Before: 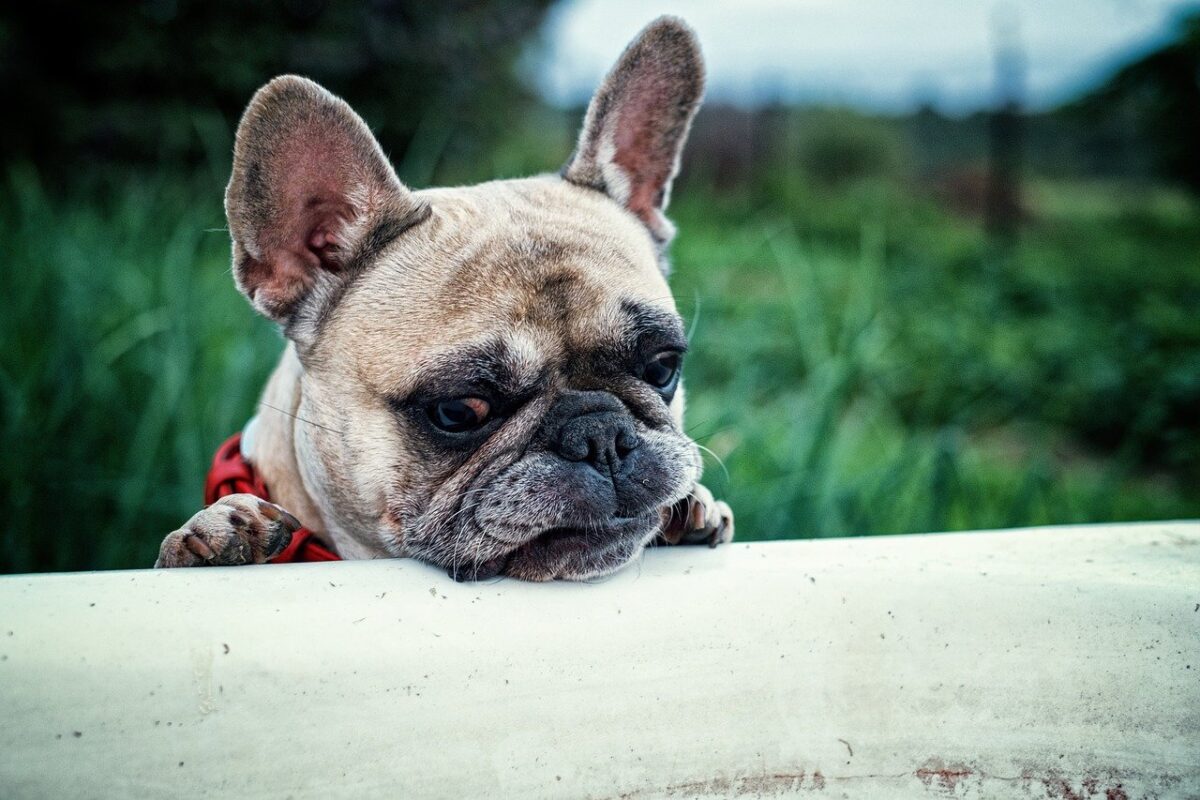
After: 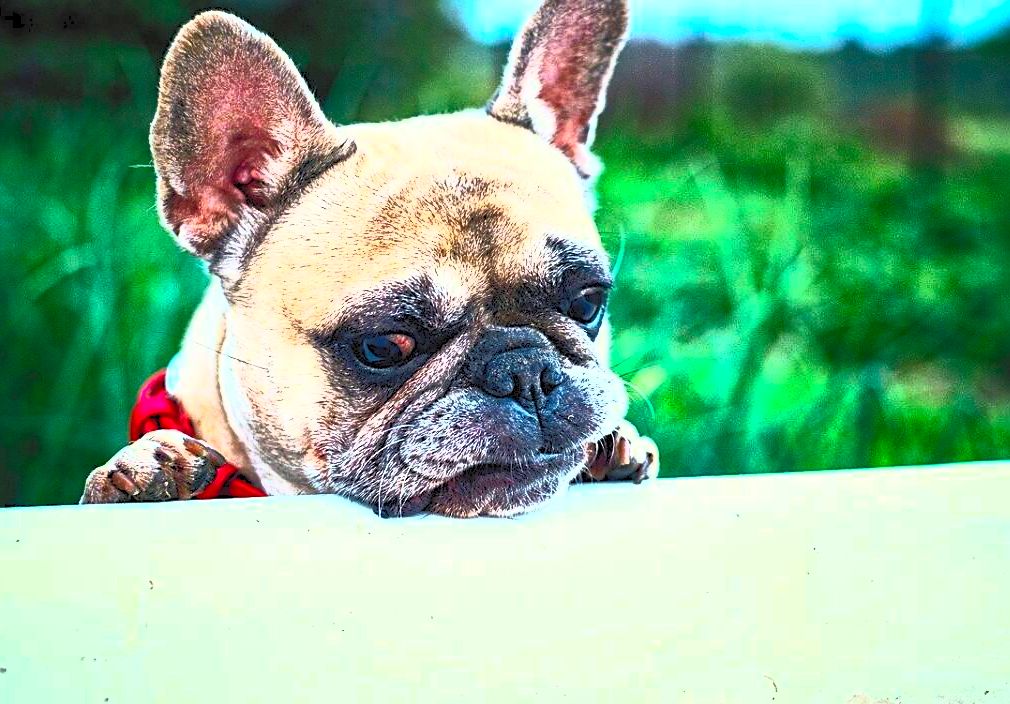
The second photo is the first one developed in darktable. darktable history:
crop: left 6.273%, top 8.087%, right 9.547%, bottom 3.854%
shadows and highlights: on, module defaults
levels: mode automatic, levels [0.062, 0.494, 0.925]
sharpen: on, module defaults
contrast brightness saturation: contrast 0.988, brightness 0.994, saturation 0.996
exposure: compensate highlight preservation false
